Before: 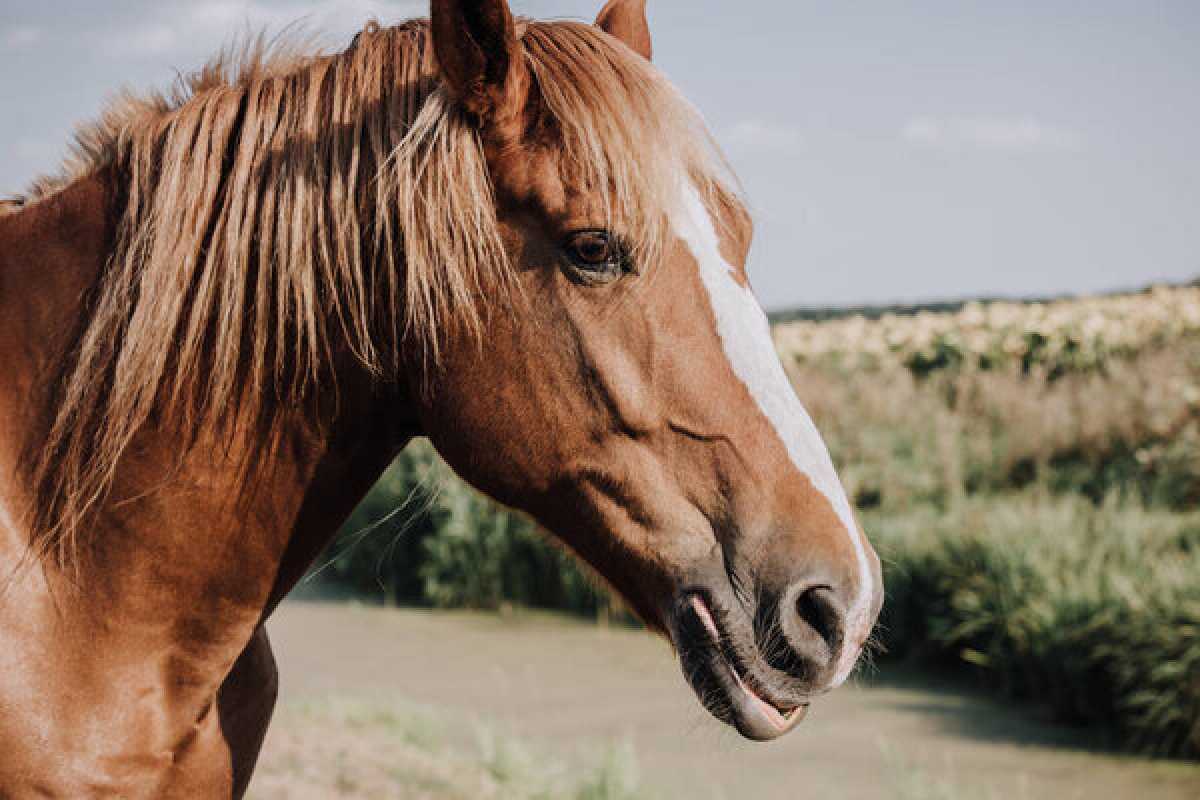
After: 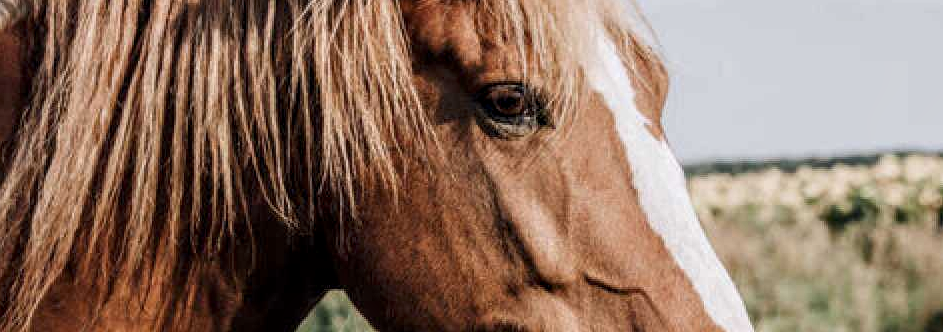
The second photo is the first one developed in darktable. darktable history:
shadows and highlights: shadows 0, highlights 40
local contrast: detail 130%
crop: left 7.036%, top 18.398%, right 14.379%, bottom 40.043%
